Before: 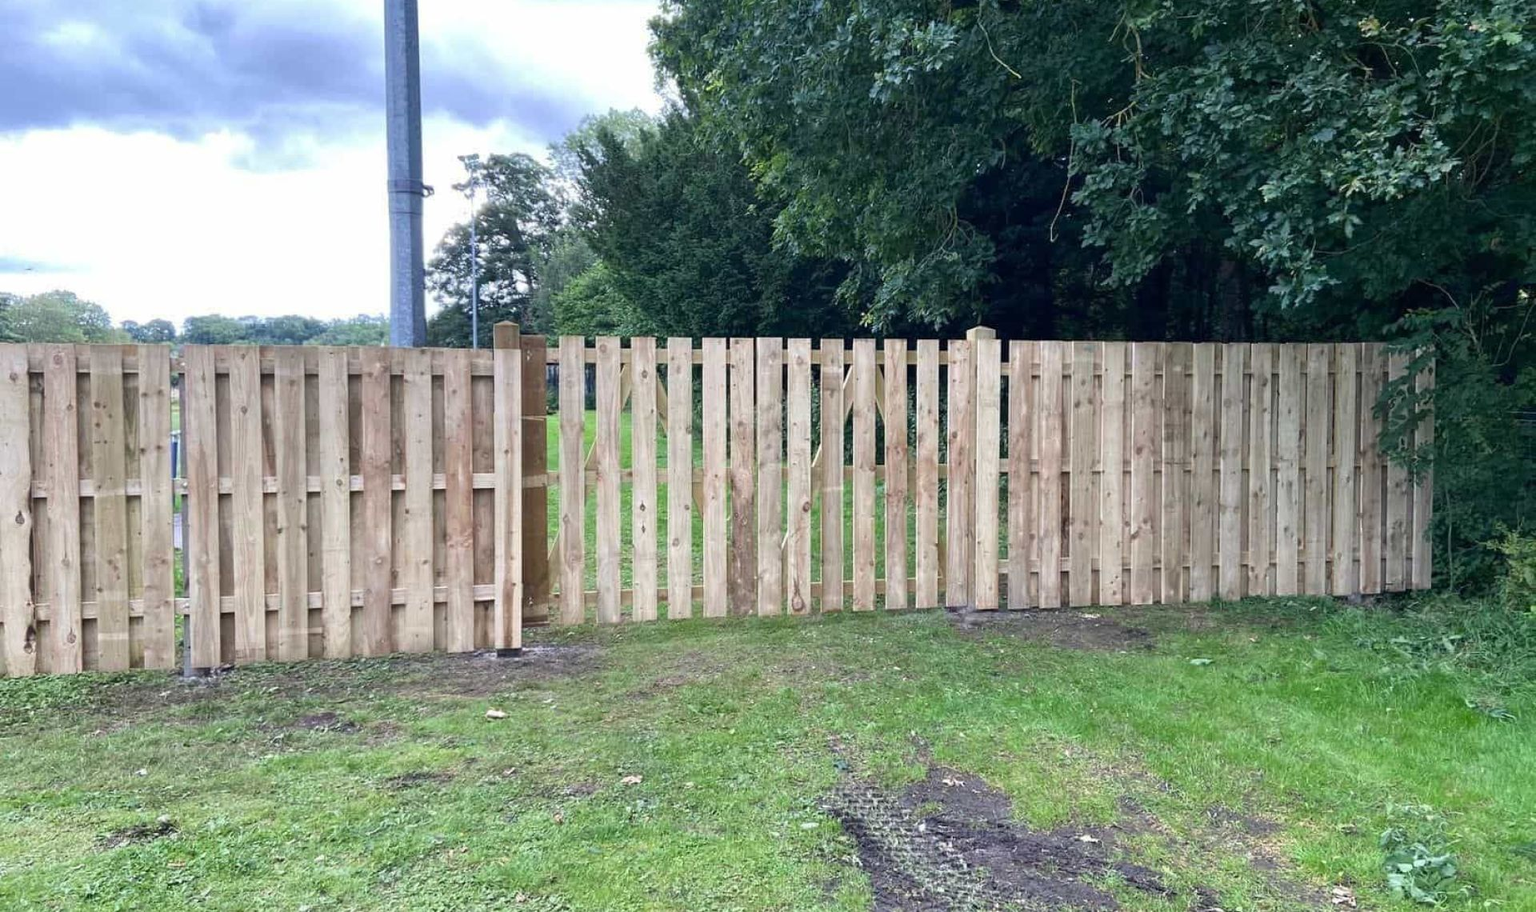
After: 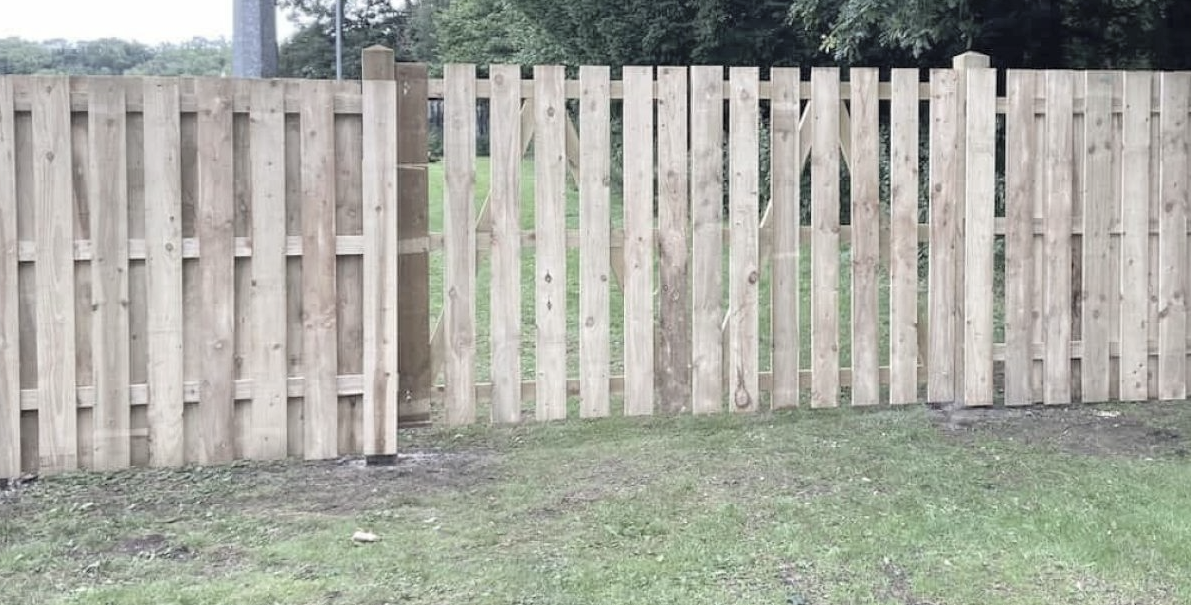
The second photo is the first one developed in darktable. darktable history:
crop: left 13.312%, top 31.28%, right 24.627%, bottom 15.582%
contrast brightness saturation: brightness 0.18, saturation -0.5
color zones: curves: ch0 [(0, 0.5) (0.143, 0.52) (0.286, 0.5) (0.429, 0.5) (0.571, 0.5) (0.714, 0.5) (0.857, 0.5) (1, 0.5)]; ch1 [(0, 0.489) (0.155, 0.45) (0.286, 0.466) (0.429, 0.5) (0.571, 0.5) (0.714, 0.5) (0.857, 0.5) (1, 0.489)]
